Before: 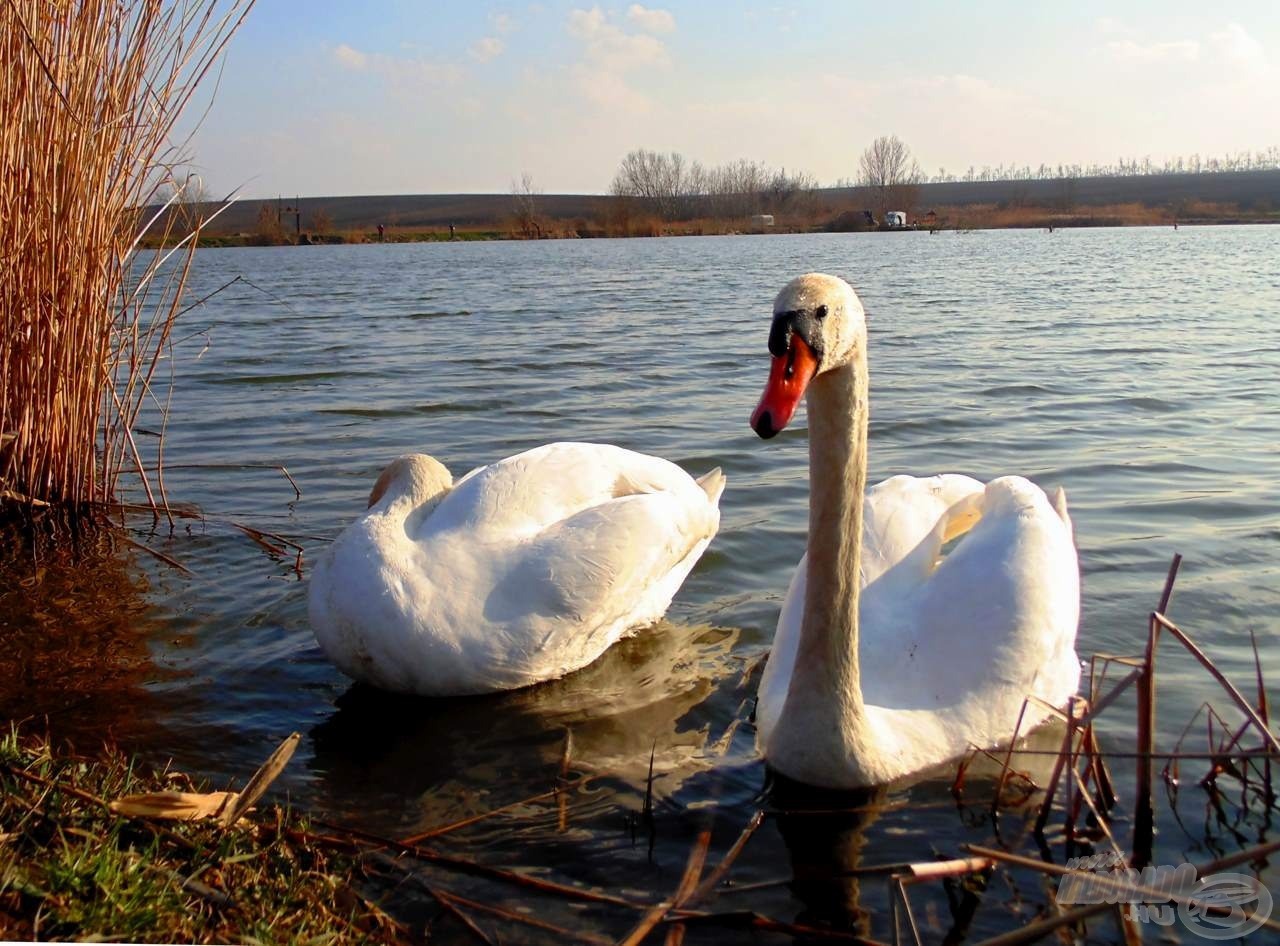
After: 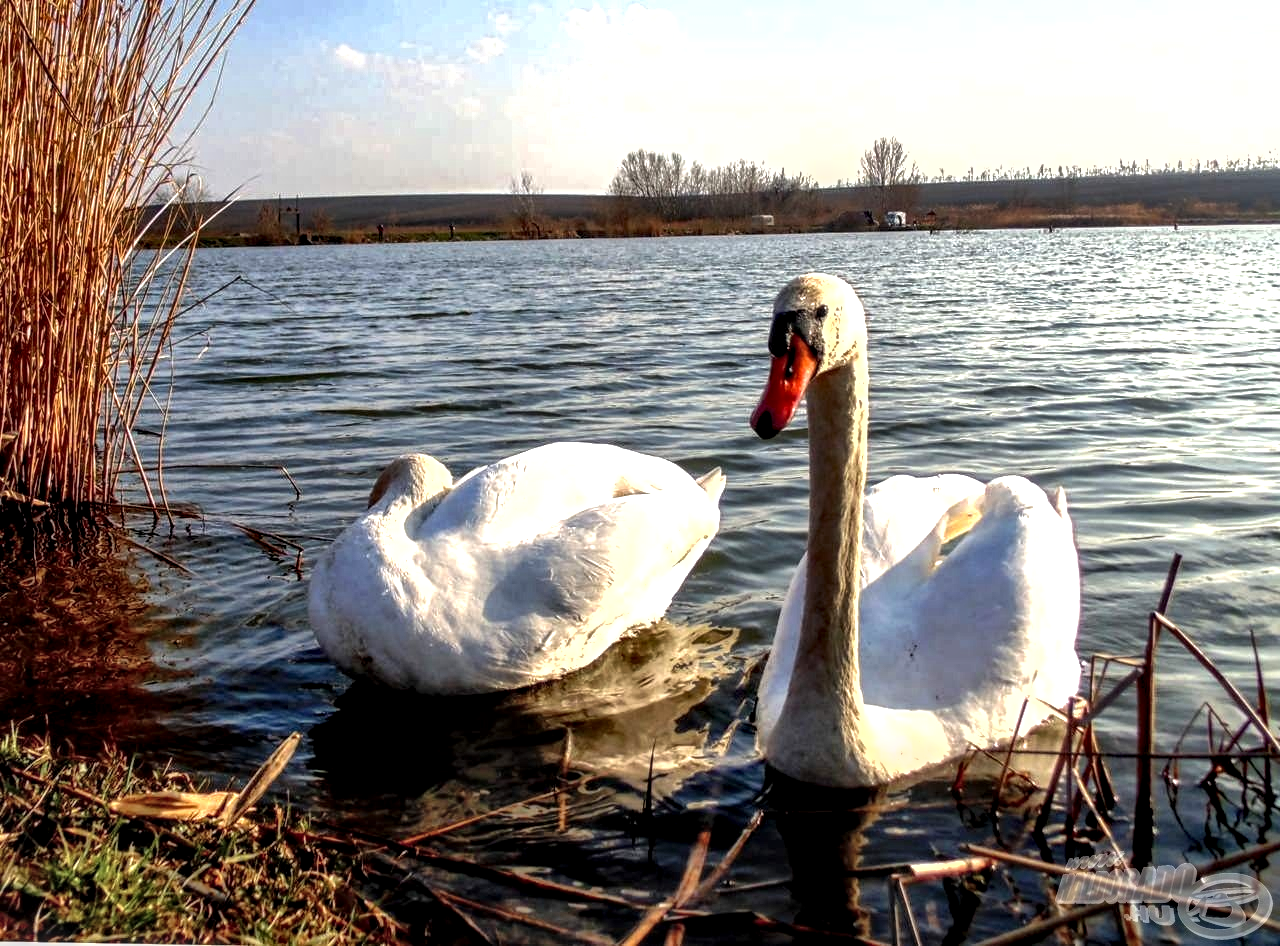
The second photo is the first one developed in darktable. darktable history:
local contrast: highlights 1%, shadows 3%, detail 182%
tone equalizer: -8 EV -0.787 EV, -7 EV -0.737 EV, -6 EV -0.574 EV, -5 EV -0.368 EV, -3 EV 0.37 EV, -2 EV 0.6 EV, -1 EV 0.691 EV, +0 EV 0.778 EV, edges refinement/feathering 500, mask exposure compensation -1.57 EV, preserve details no
shadows and highlights: shadows color adjustment 99.17%, highlights color adjustment 0.263%
